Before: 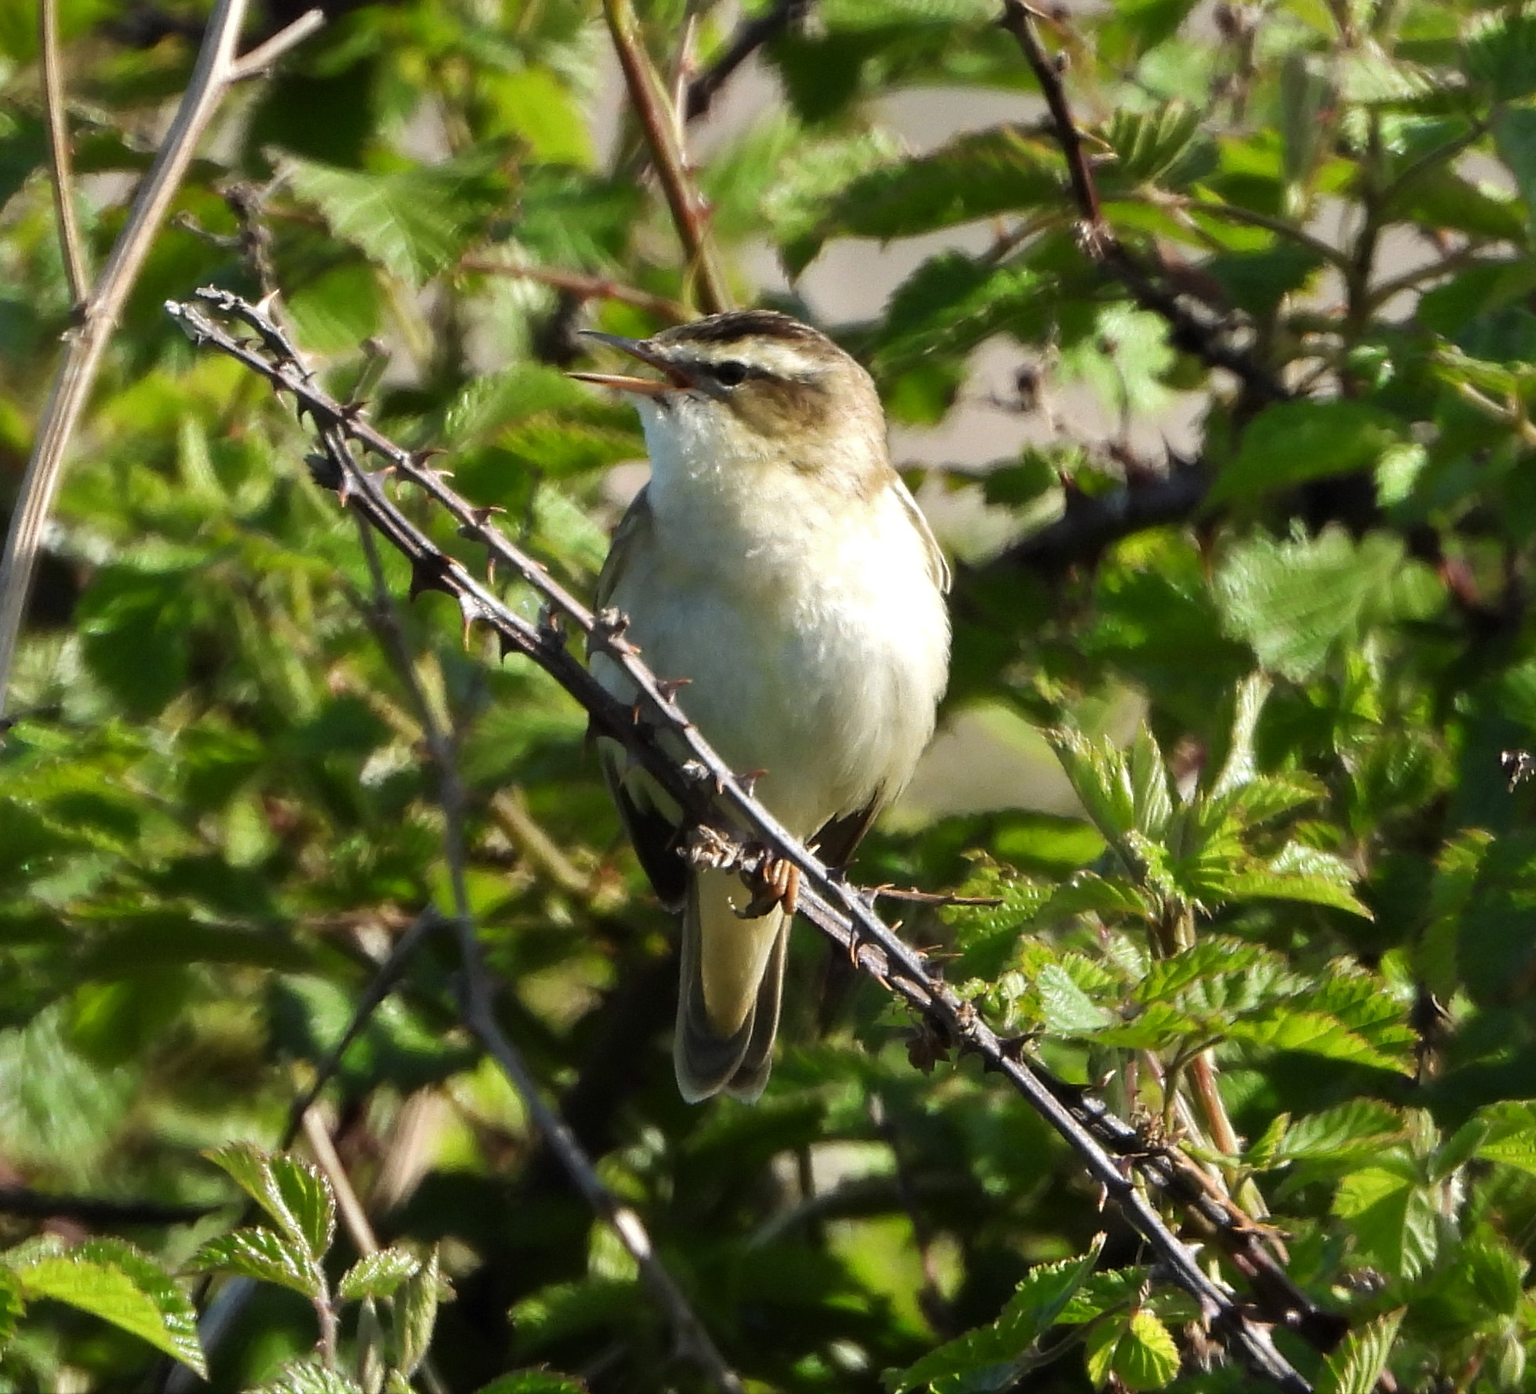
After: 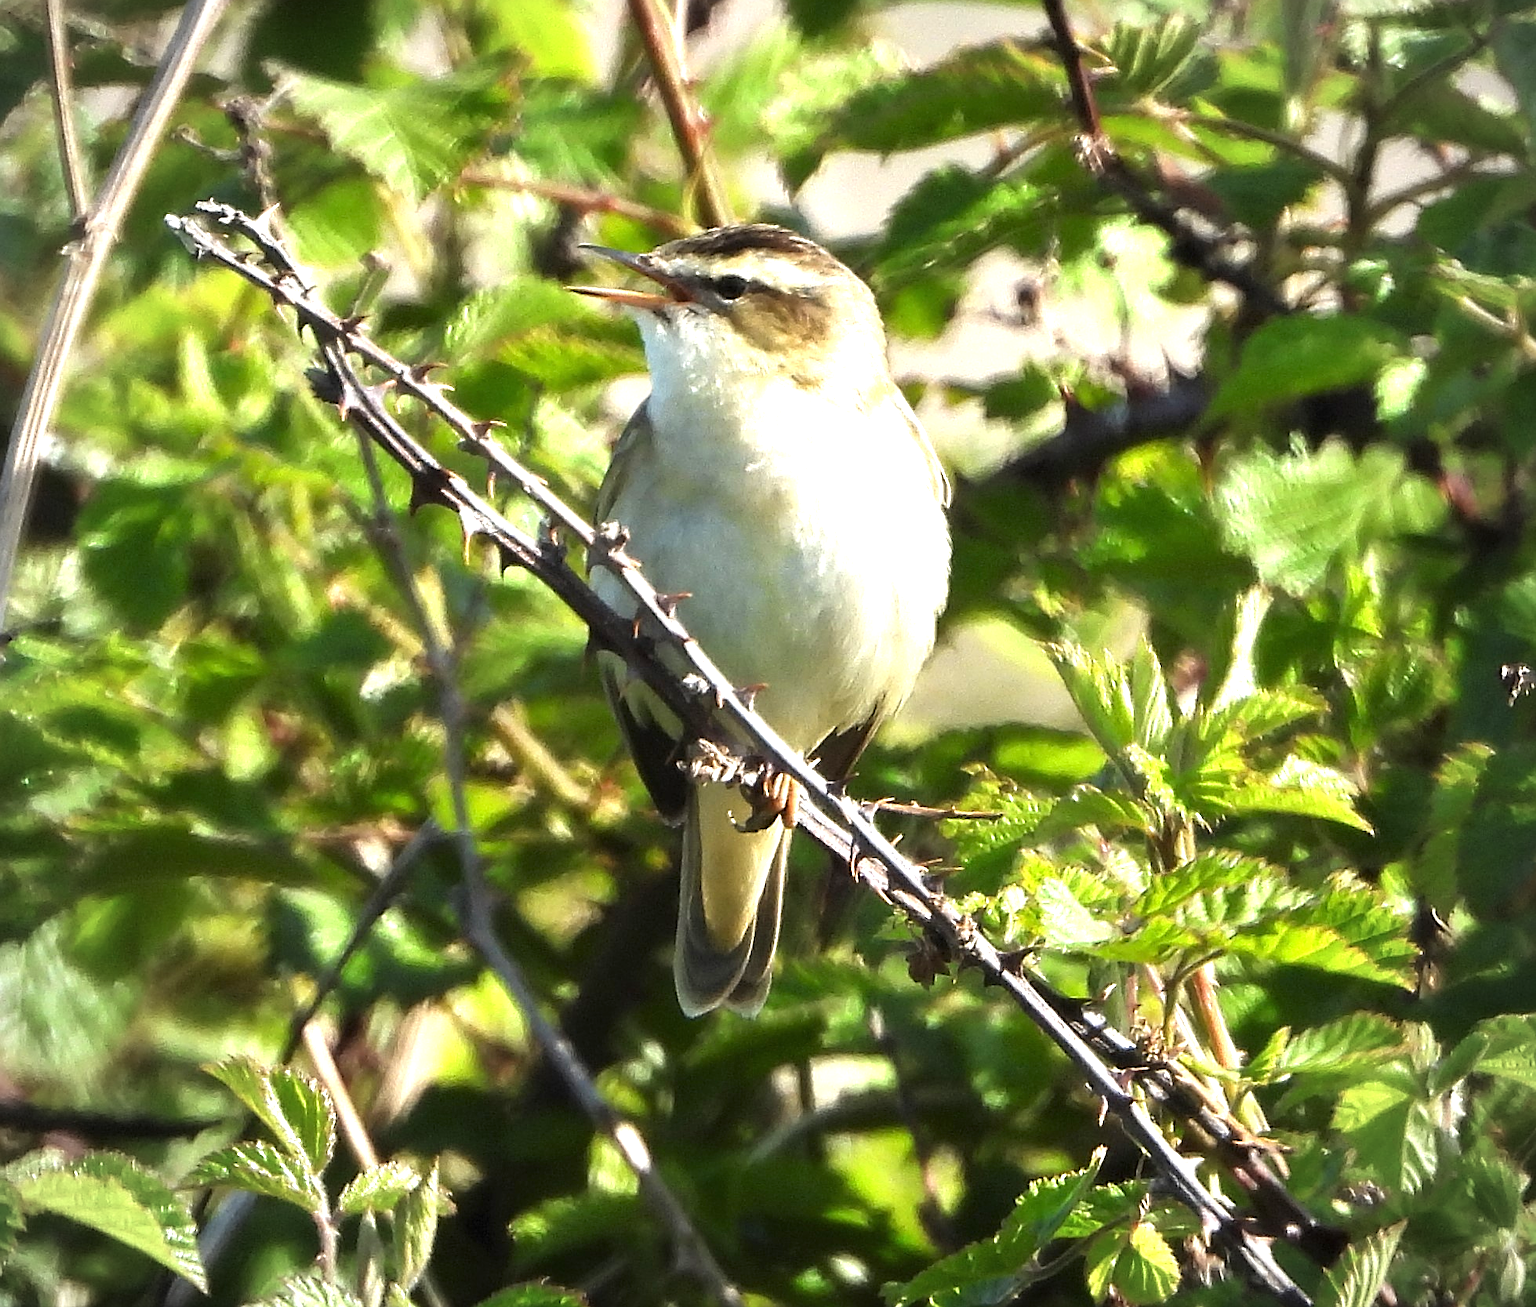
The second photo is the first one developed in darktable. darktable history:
crop and rotate: top 6.198%
sharpen: on, module defaults
exposure: black level correction 0, exposure 1.101 EV, compensate highlight preservation false
vignetting: fall-off radius 61.21%
